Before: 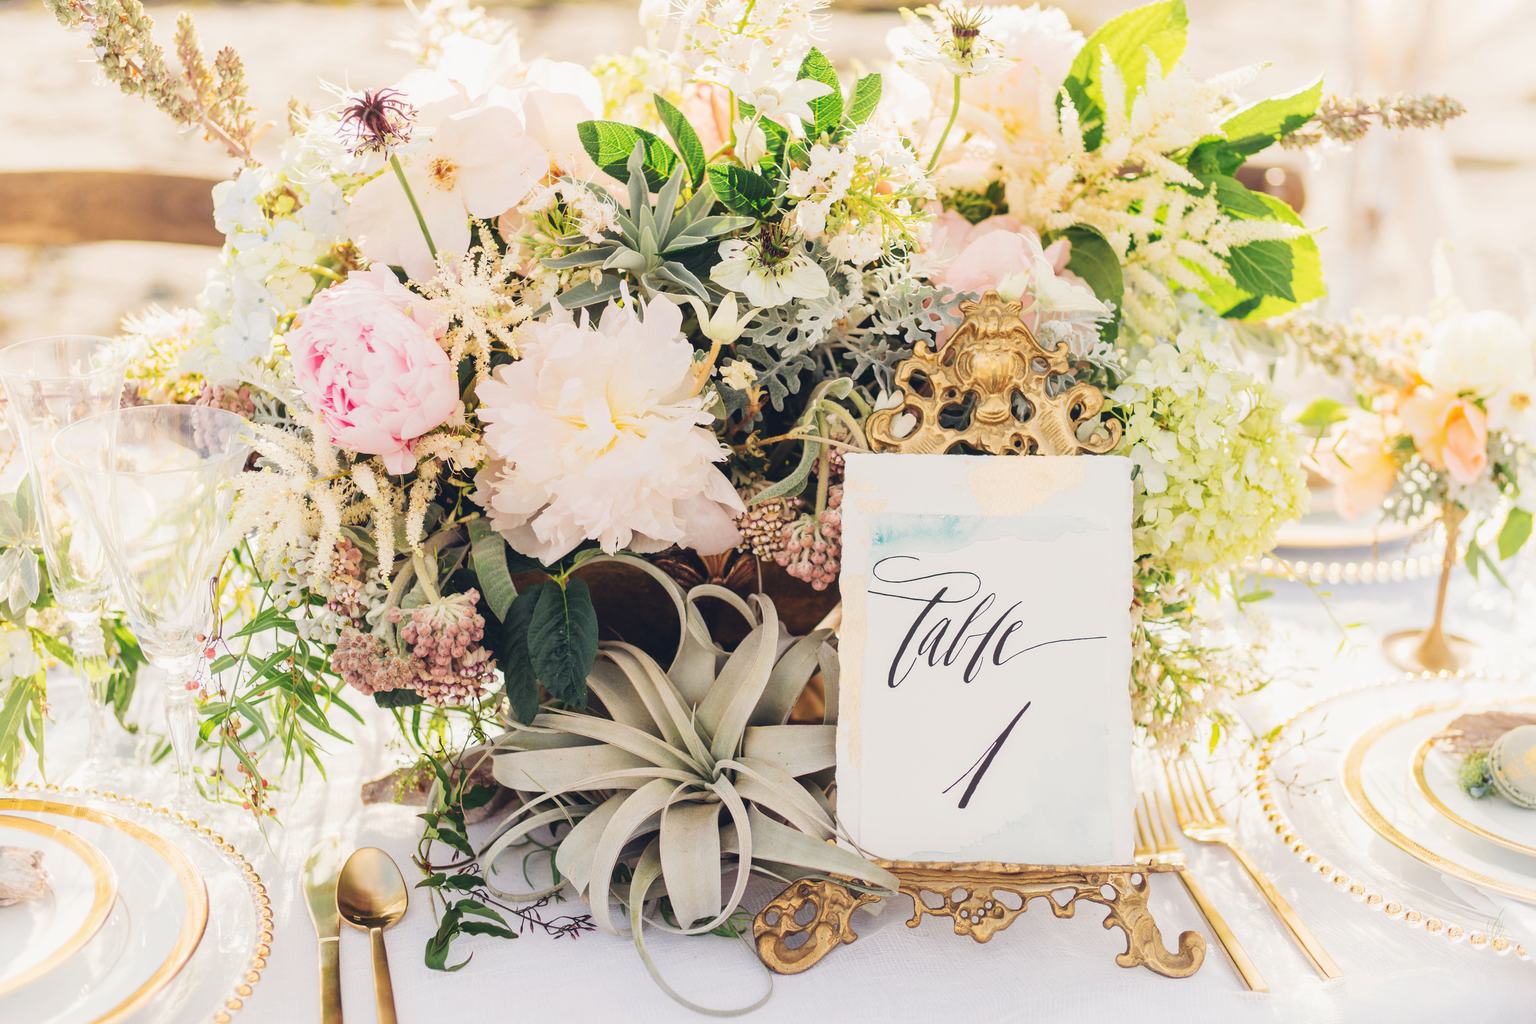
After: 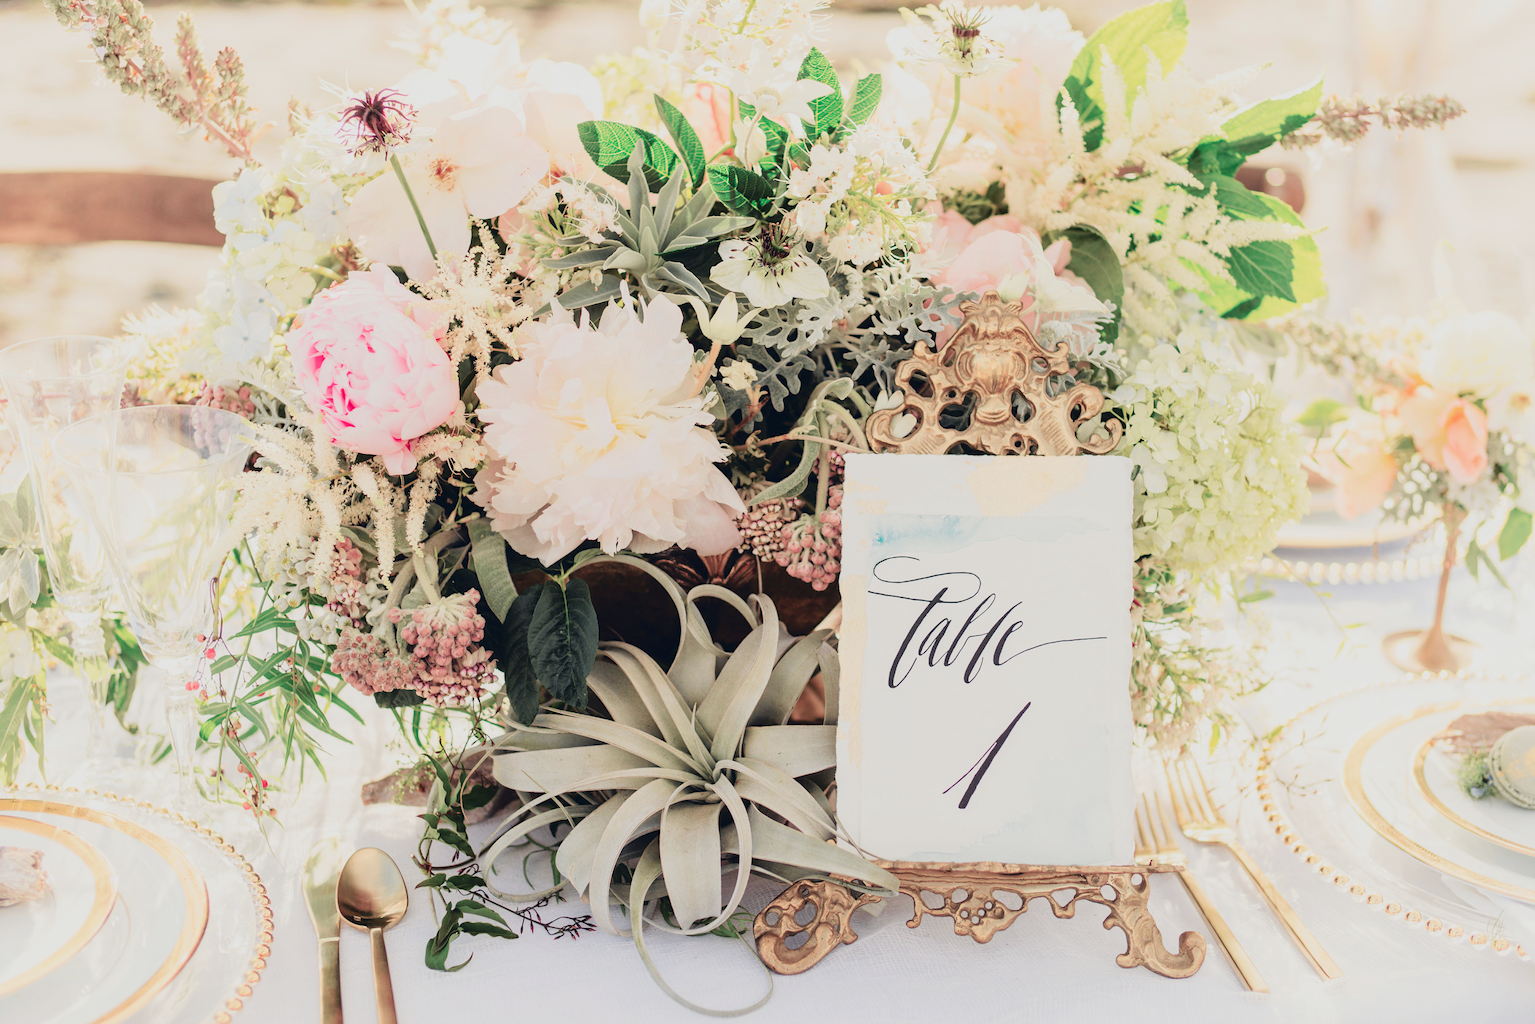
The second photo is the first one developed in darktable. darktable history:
tone curve: curves: ch0 [(0, 0.009) (0.105, 0.054) (0.195, 0.132) (0.289, 0.278) (0.384, 0.391) (0.513, 0.53) (0.66, 0.667) (0.895, 0.863) (1, 0.919)]; ch1 [(0, 0) (0.161, 0.092) (0.35, 0.33) (0.403, 0.395) (0.456, 0.469) (0.502, 0.499) (0.519, 0.514) (0.576, 0.584) (0.642, 0.658) (0.701, 0.742) (1, 0.942)]; ch2 [(0, 0) (0.371, 0.362) (0.437, 0.437) (0.501, 0.5) (0.53, 0.528) (0.569, 0.564) (0.619, 0.58) (0.883, 0.752) (1, 0.929)], color space Lab, independent channels, preserve colors none
